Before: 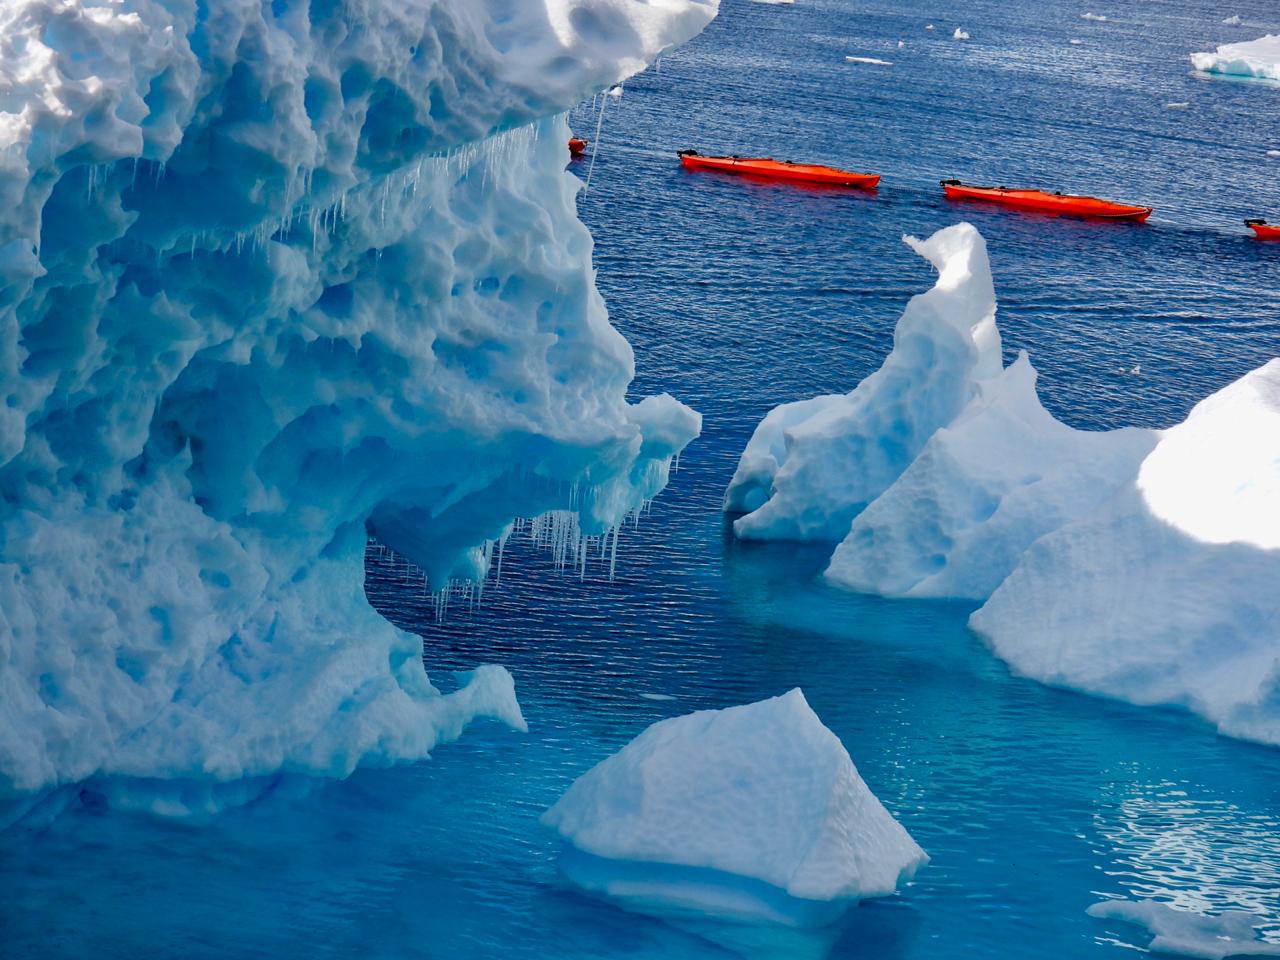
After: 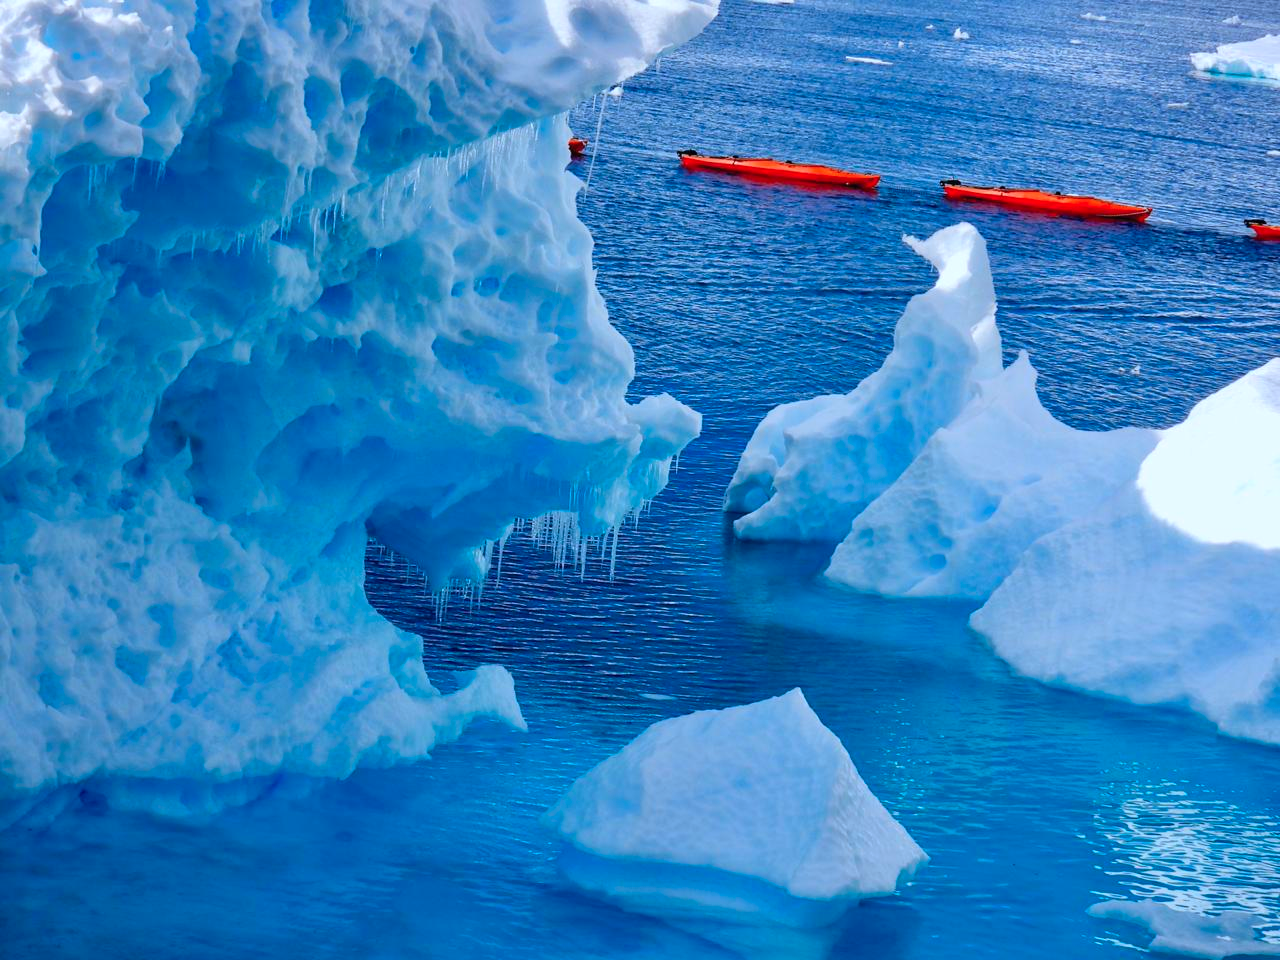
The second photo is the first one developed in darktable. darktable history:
color calibration: x 0.37, y 0.382, temperature 4313.32 K
contrast brightness saturation: contrast 0.07, brightness 0.08, saturation 0.18
